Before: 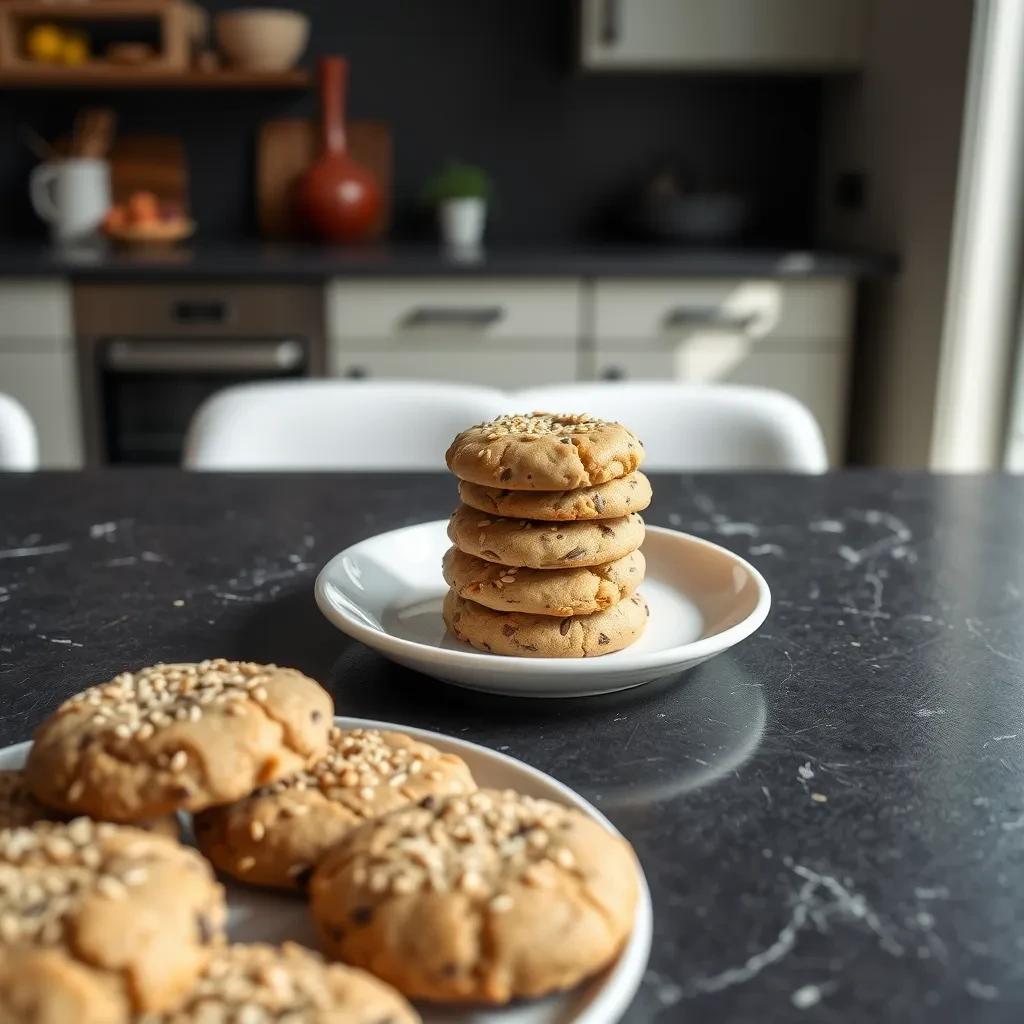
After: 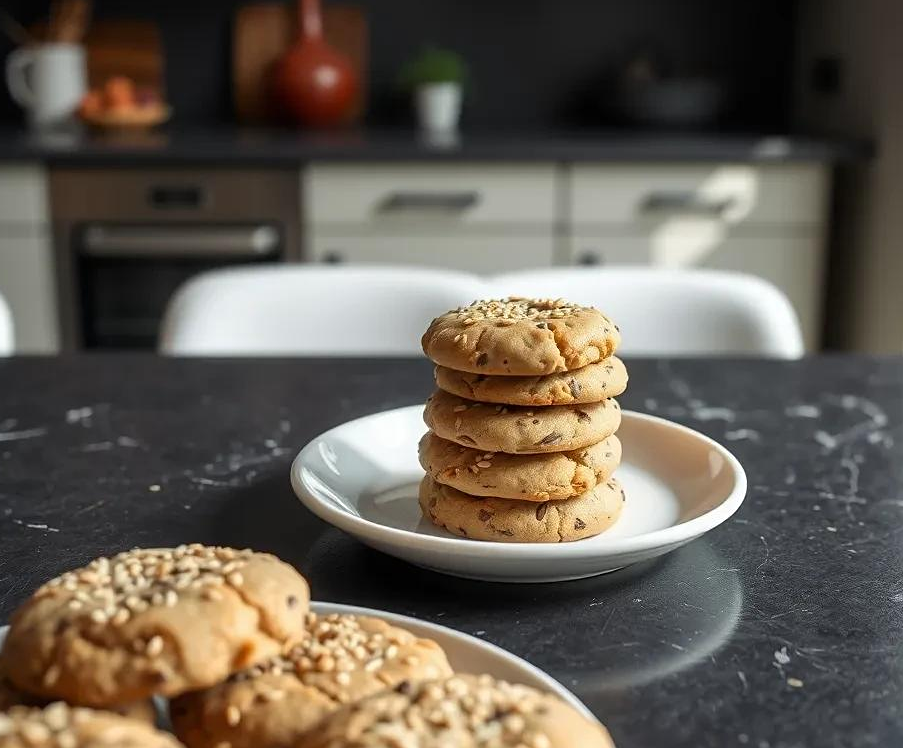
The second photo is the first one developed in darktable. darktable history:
crop and rotate: left 2.426%, top 11.257%, right 9.378%, bottom 15.624%
sharpen: amount 0.217
